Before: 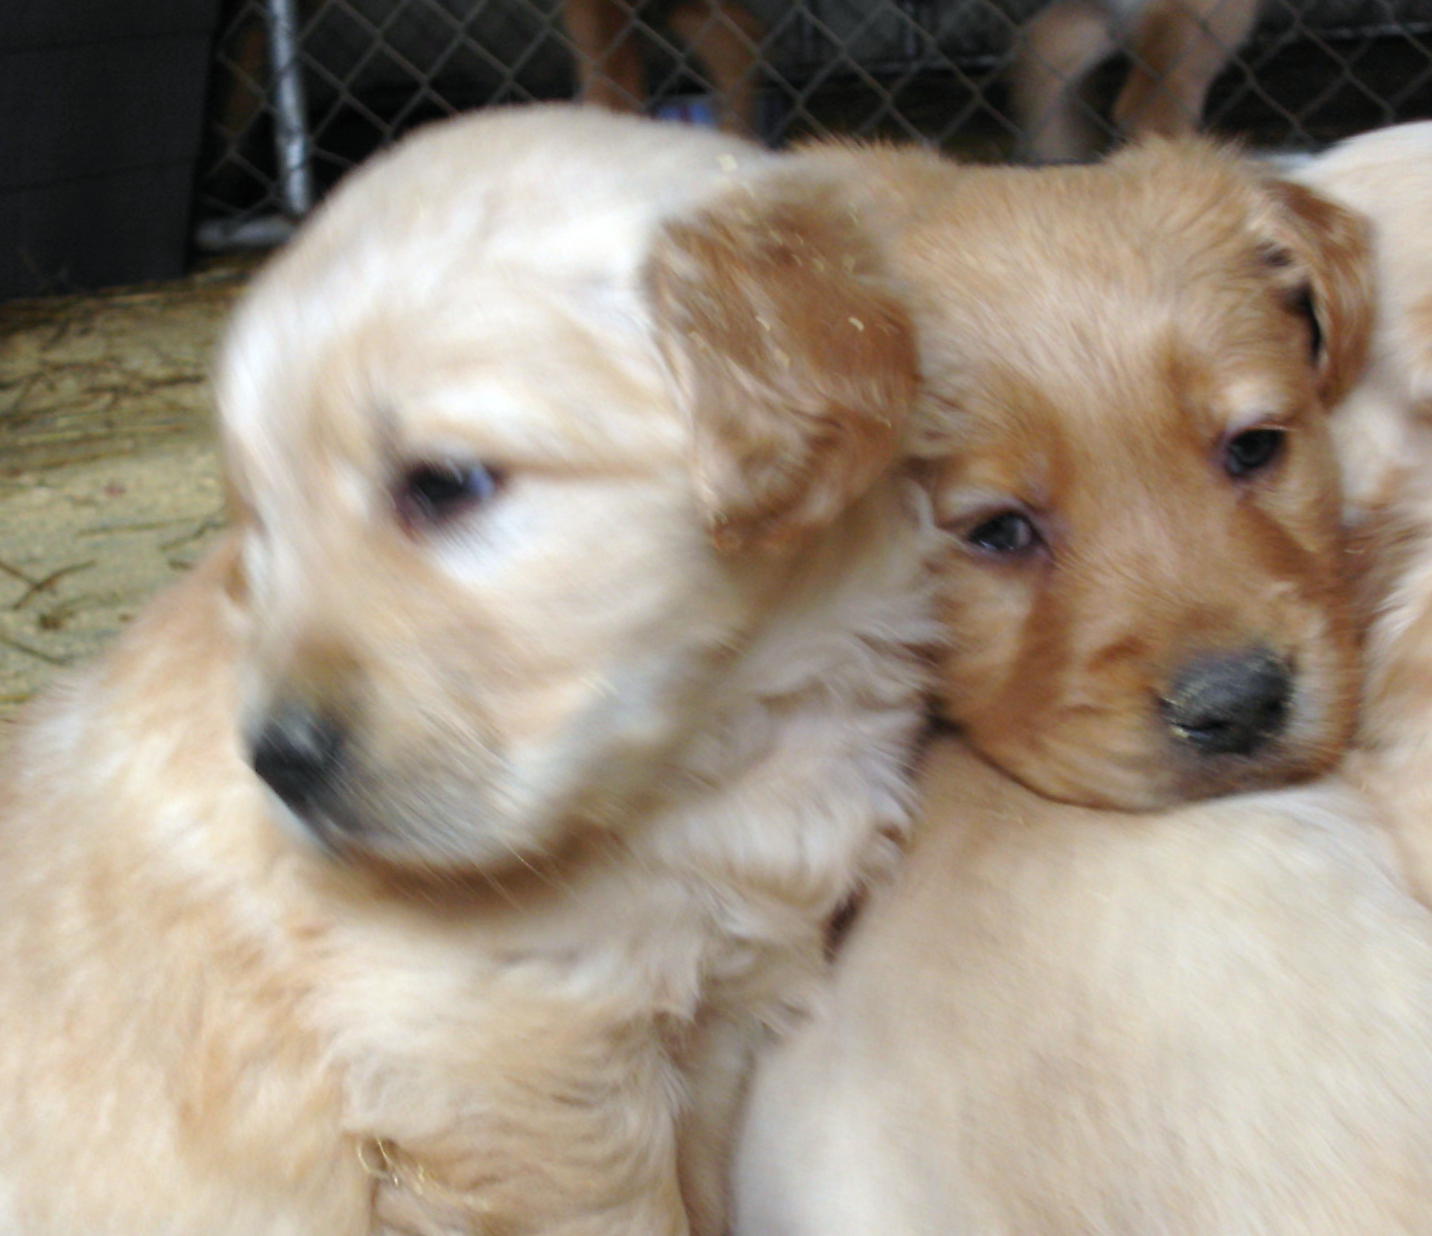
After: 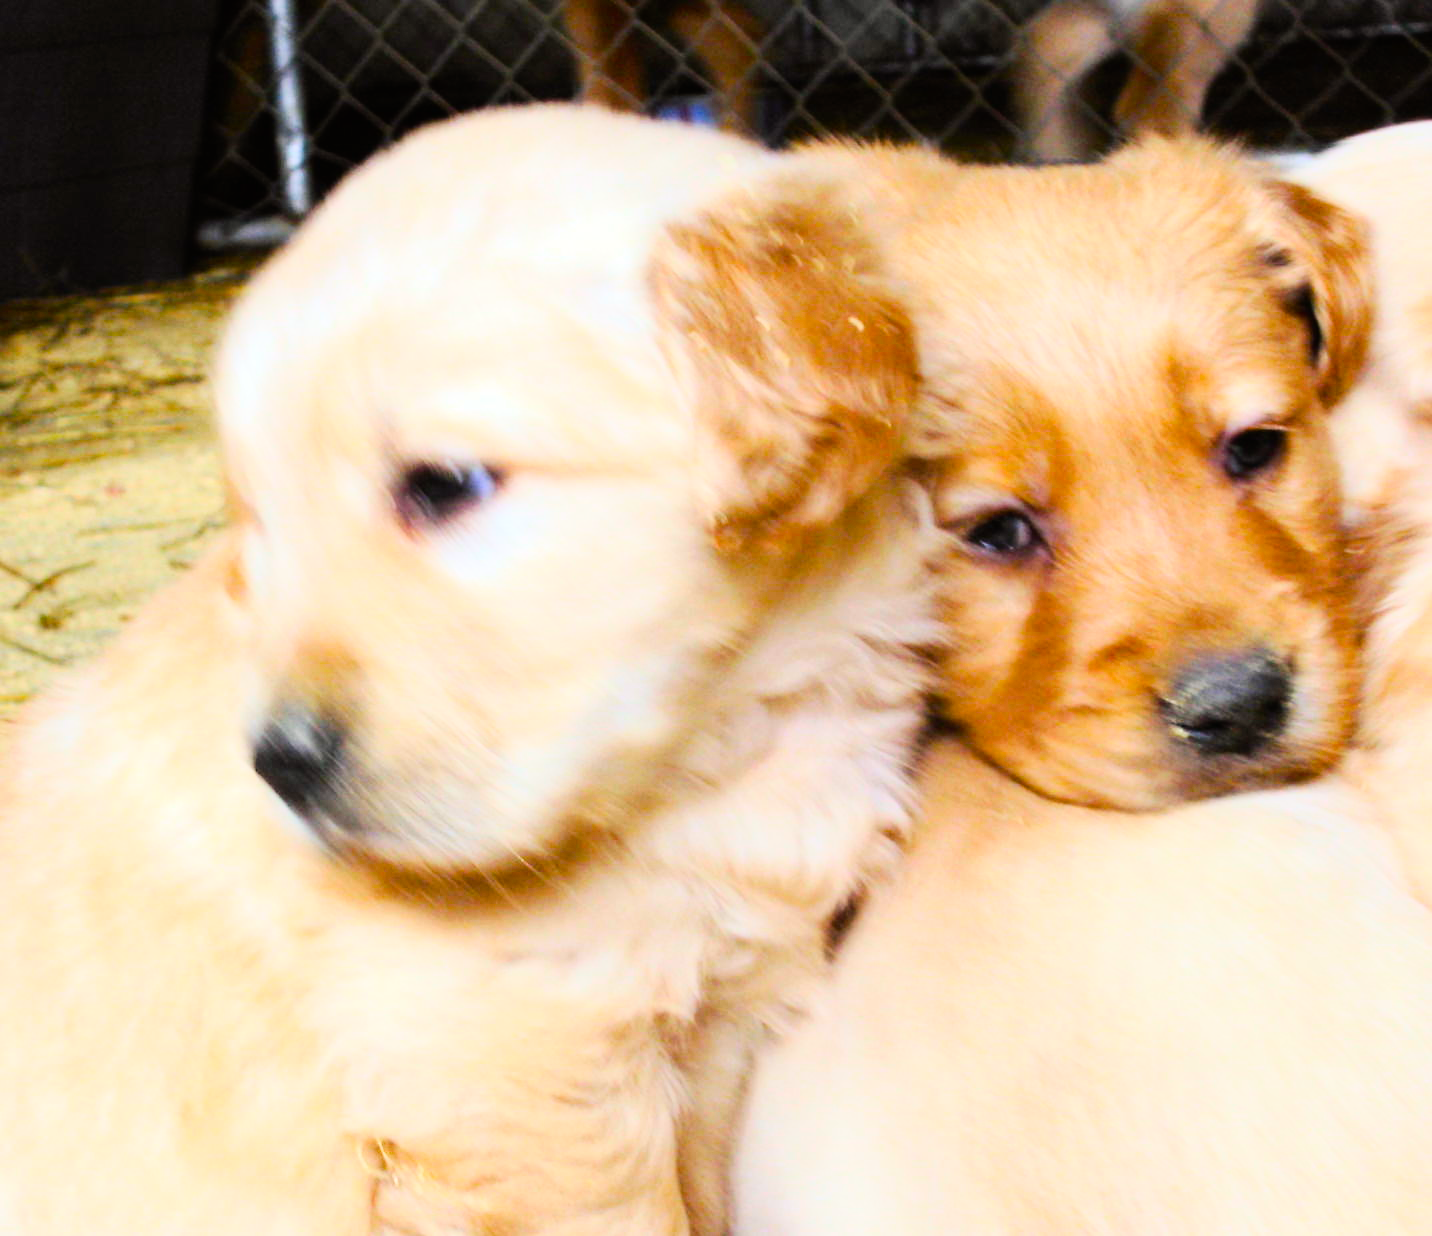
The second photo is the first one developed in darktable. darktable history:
color balance rgb: shadows lift › luminance -8.066%, shadows lift › chroma 2.175%, shadows lift › hue 166.1°, power › chroma 1.073%, power › hue 27.97°, perceptual saturation grading › global saturation 20%, perceptual saturation grading › highlights -25.847%, perceptual saturation grading › shadows 50.049%, global vibrance 20%
base curve: curves: ch0 [(0, 0) (0, 0.001) (0.001, 0.001) (0.004, 0.002) (0.007, 0.004) (0.015, 0.013) (0.033, 0.045) (0.052, 0.096) (0.075, 0.17) (0.099, 0.241) (0.163, 0.42) (0.219, 0.55) (0.259, 0.616) (0.327, 0.722) (0.365, 0.765) (0.522, 0.873) (0.547, 0.881) (0.689, 0.919) (0.826, 0.952) (1, 1)]
